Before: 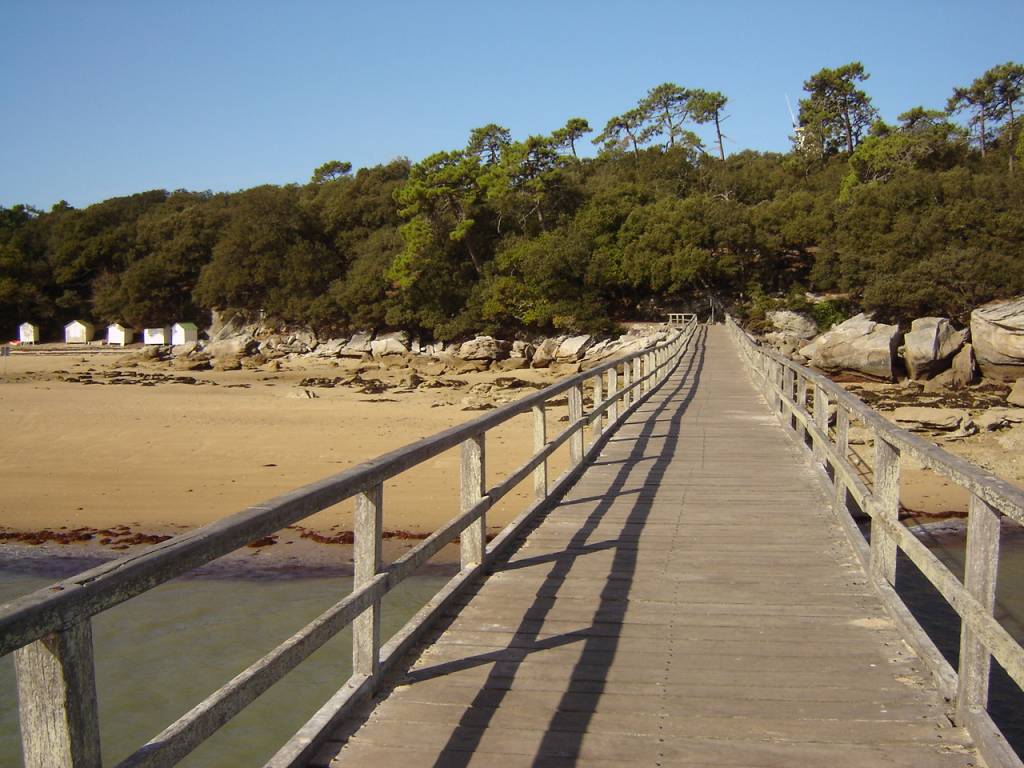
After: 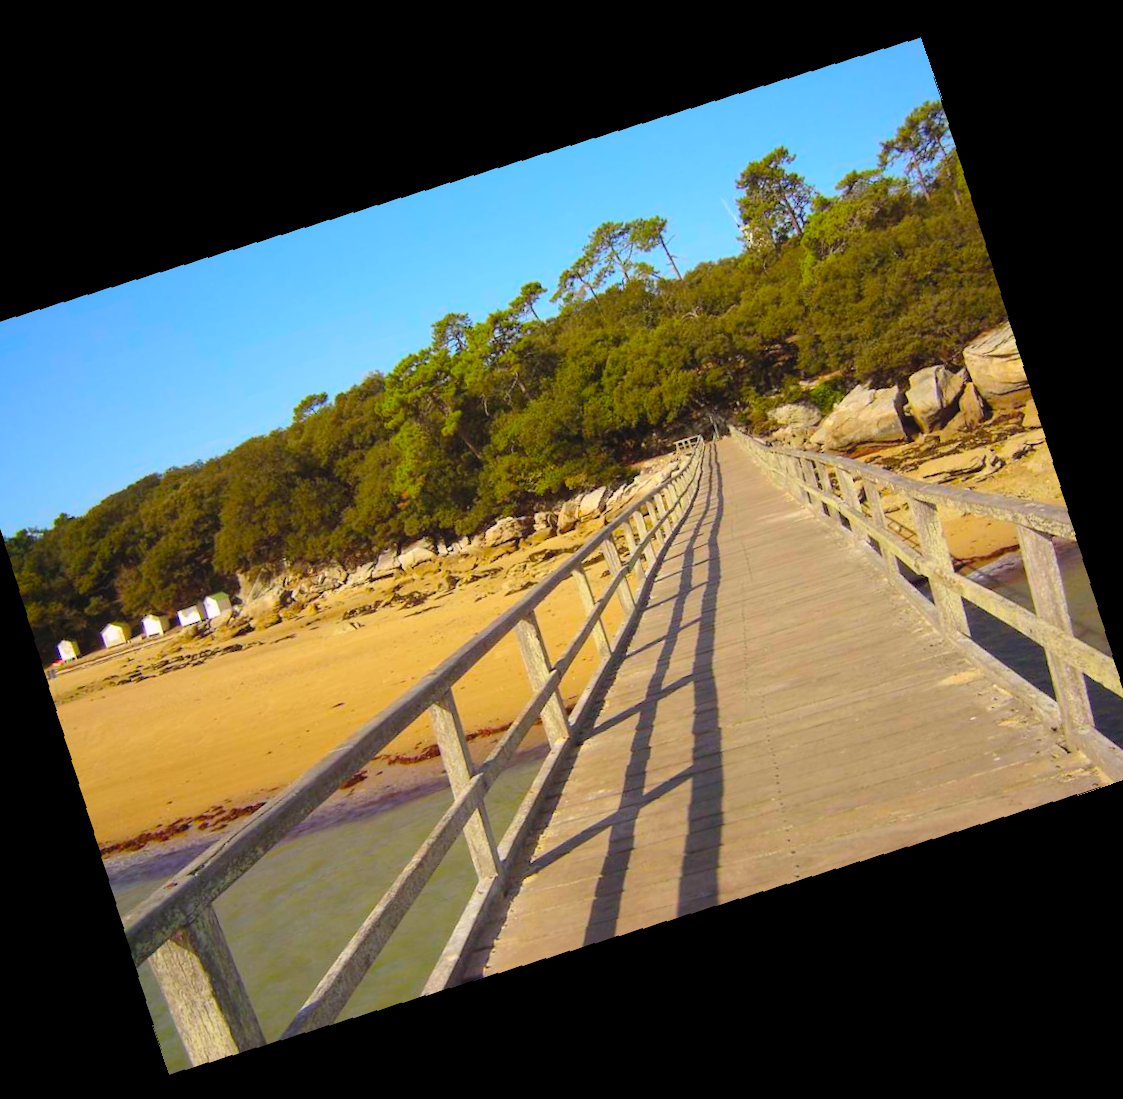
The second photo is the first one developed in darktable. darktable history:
color balance rgb: perceptual saturation grading › global saturation 20%, global vibrance 20%
crop and rotate: angle 19.43°, left 6.812%, right 4.125%, bottom 1.087%
rotate and perspective: rotation 2.27°, automatic cropping off
contrast brightness saturation: contrast 0.07, brightness 0.18, saturation 0.4
